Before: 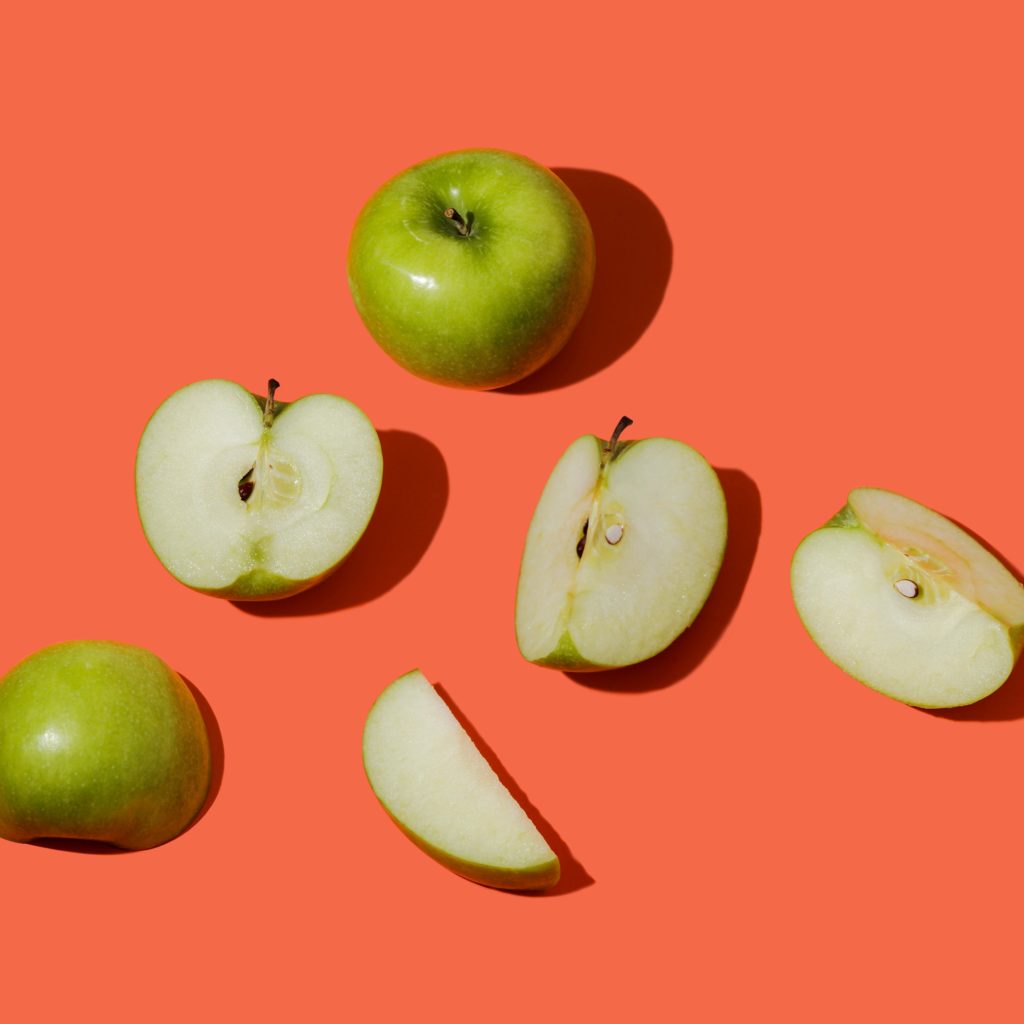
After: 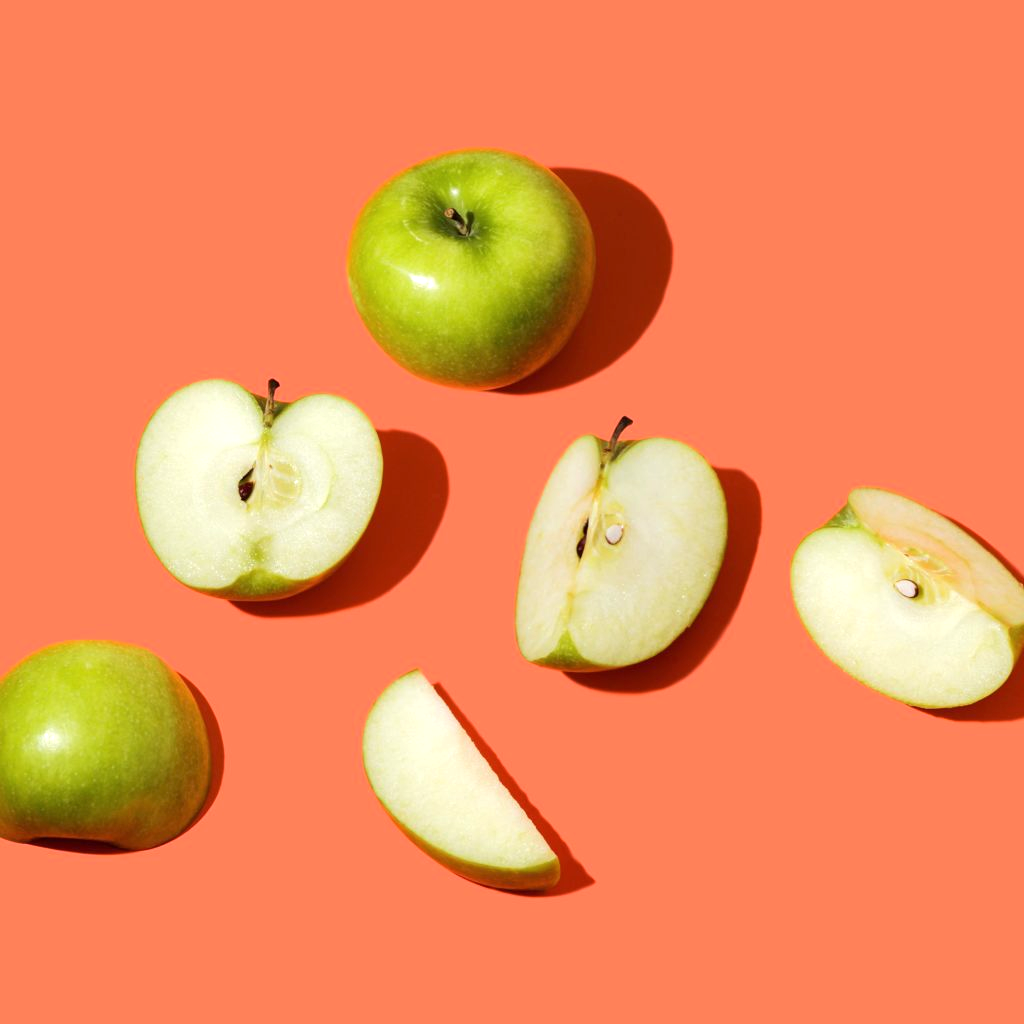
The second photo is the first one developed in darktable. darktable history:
exposure: exposure 0.6 EV, compensate highlight preservation false
color correction: highlights b* 0.037, saturation 0.987
